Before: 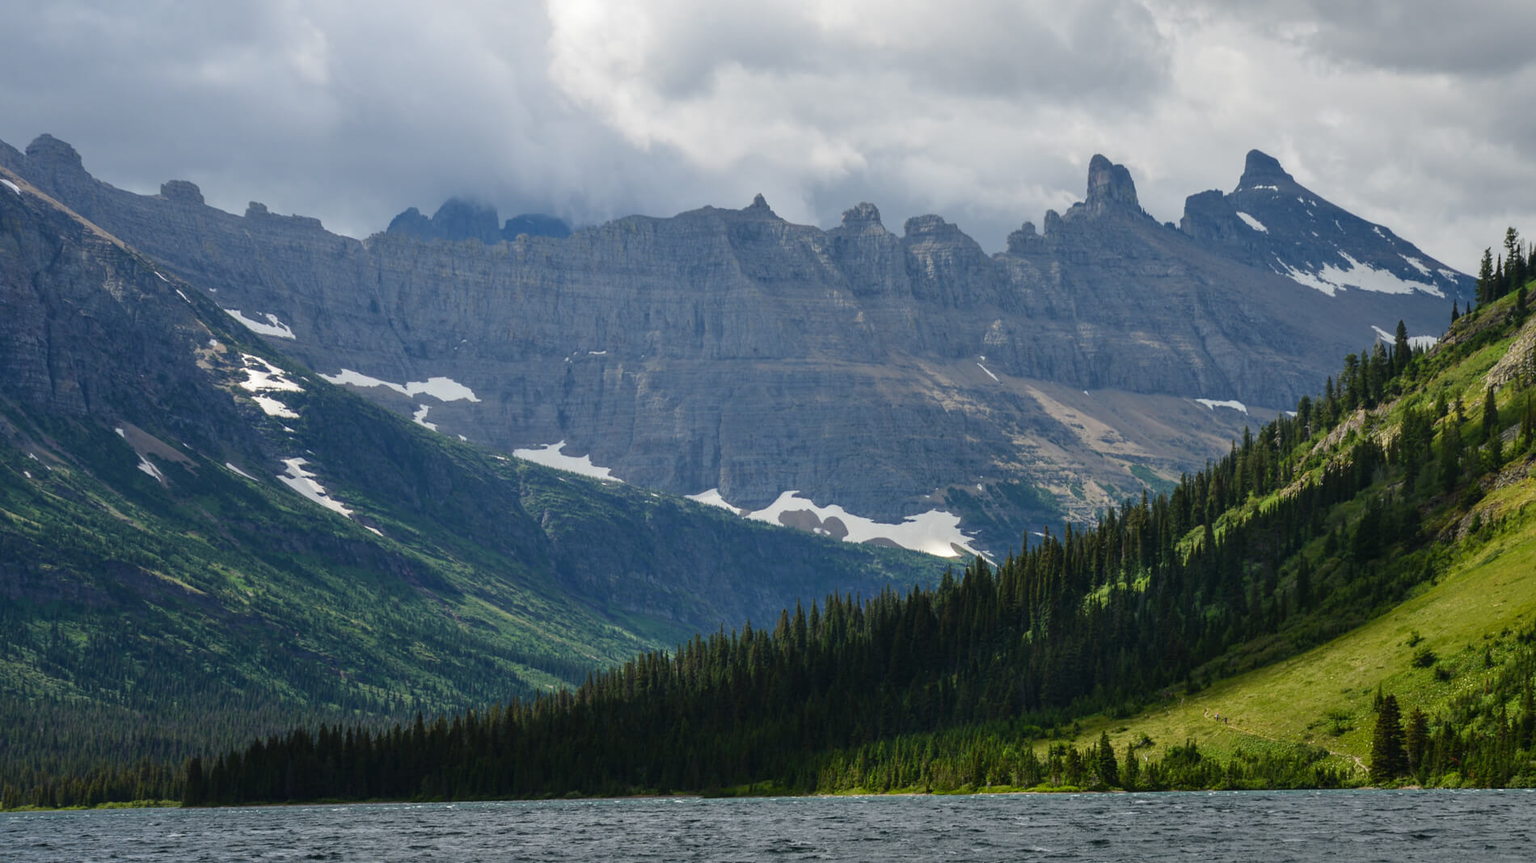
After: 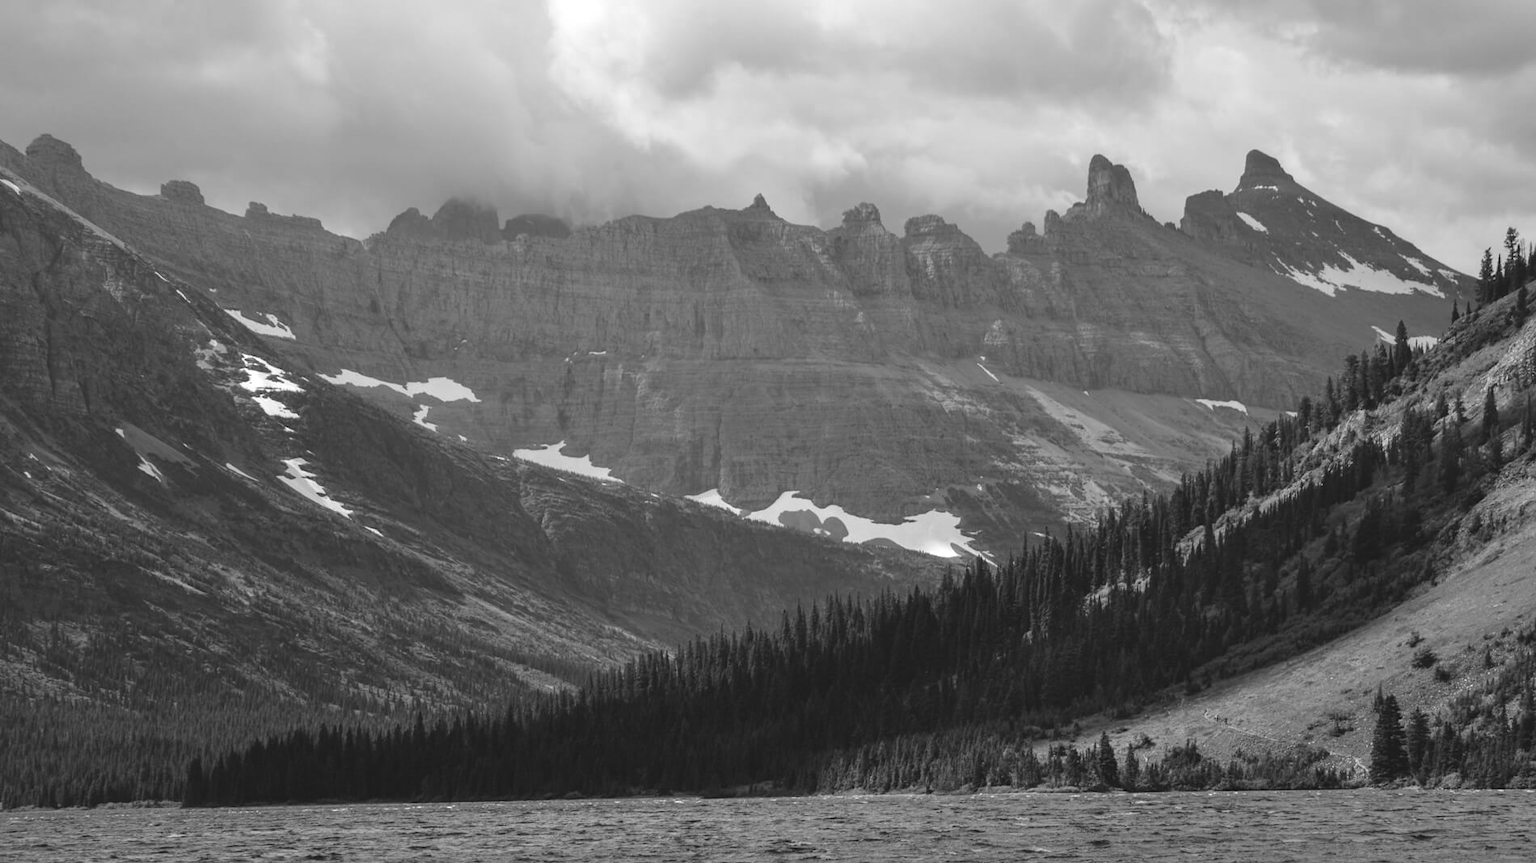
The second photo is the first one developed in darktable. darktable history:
monochrome: size 3.1
color balance: lift [1.006, 0.985, 1.002, 1.015], gamma [1, 0.953, 1.008, 1.047], gain [1.076, 1.13, 1.004, 0.87]
